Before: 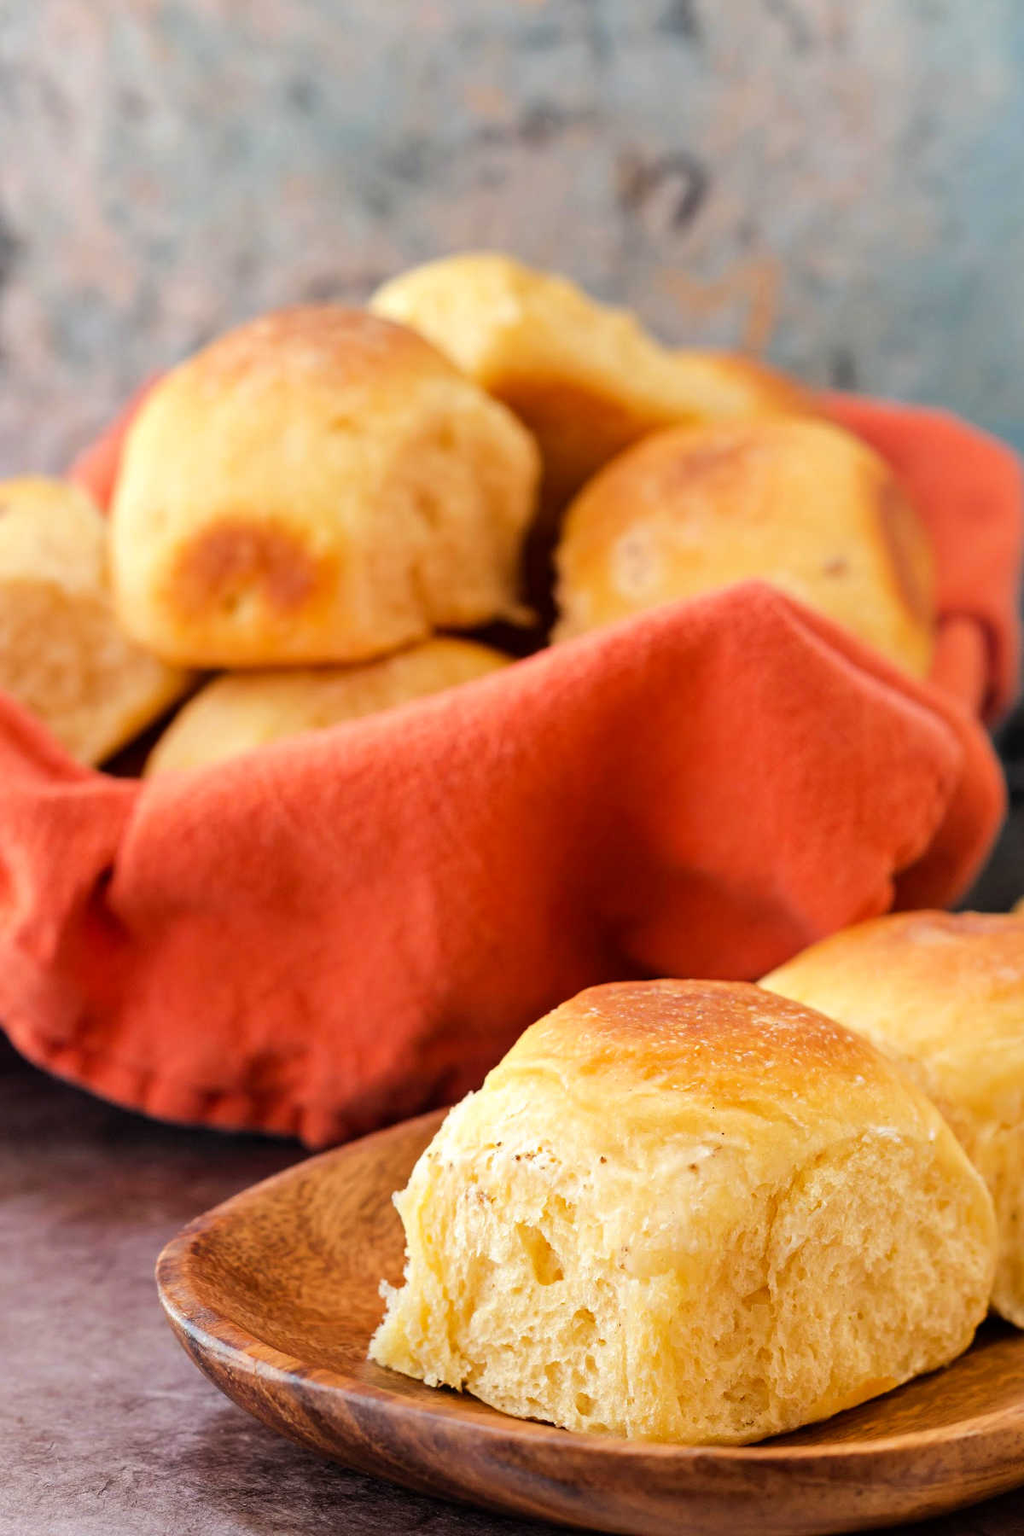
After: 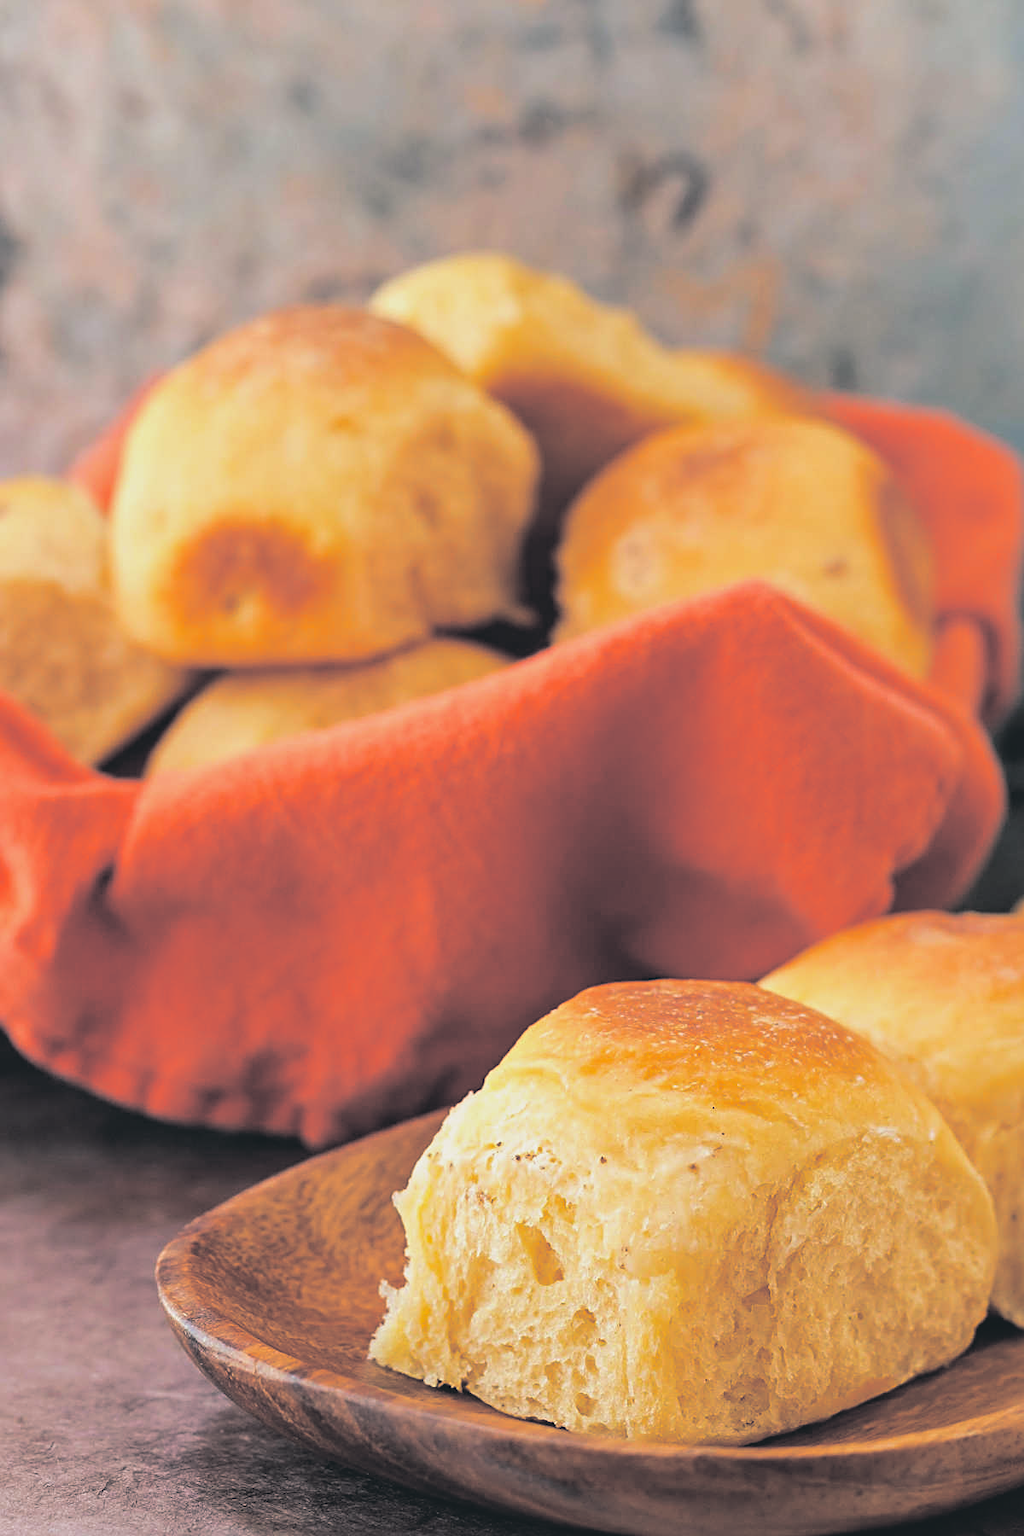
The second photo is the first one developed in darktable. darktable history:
rgb levels: mode RGB, independent channels, levels [[0, 0.5, 1], [0, 0.521, 1], [0, 0.536, 1]]
contrast brightness saturation: contrast -0.15, brightness 0.05, saturation -0.12
sharpen: on, module defaults
split-toning: shadows › hue 205.2°, shadows › saturation 0.29, highlights › hue 50.4°, highlights › saturation 0.38, balance -49.9
tone equalizer: on, module defaults
